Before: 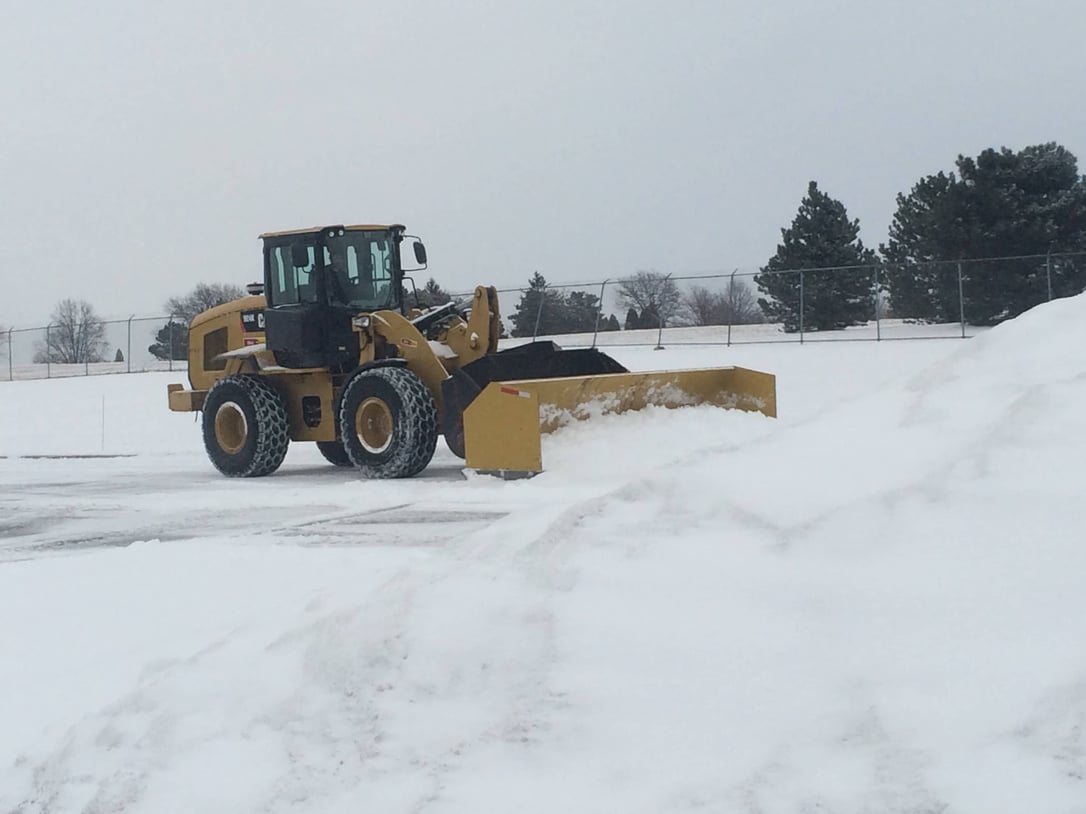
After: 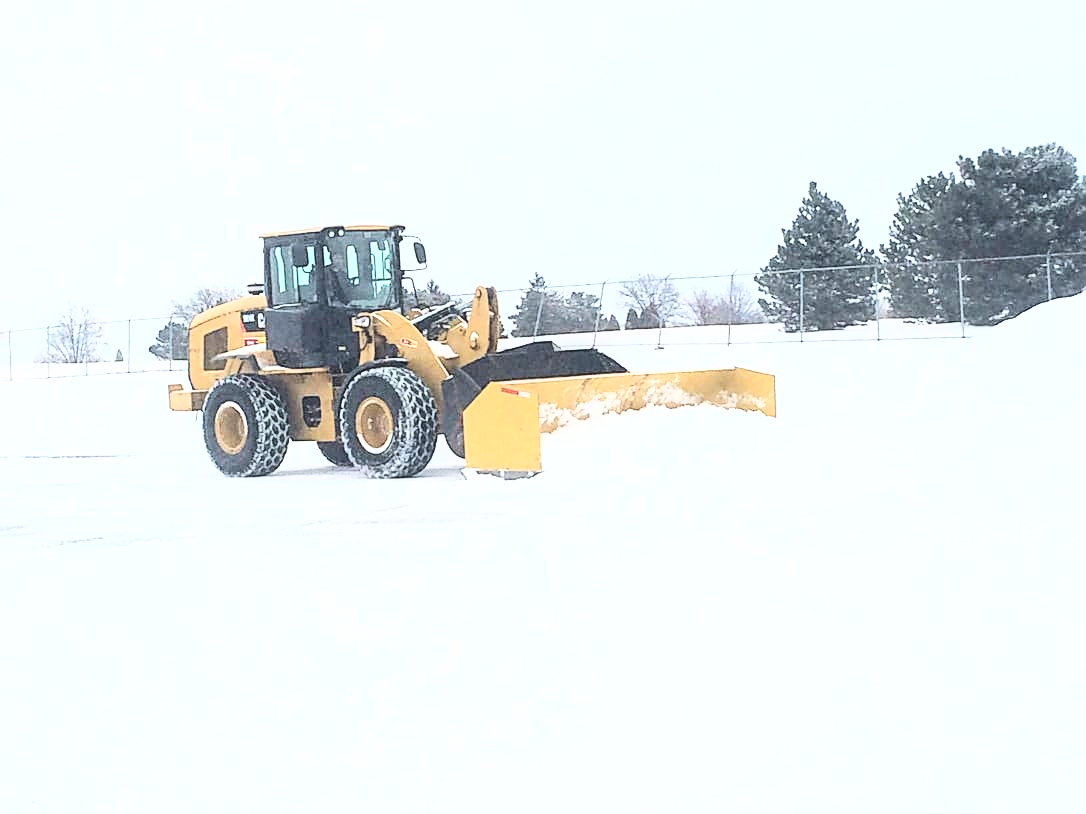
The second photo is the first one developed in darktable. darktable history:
exposure: black level correction 0, exposure 1.103 EV, compensate highlight preservation false
base curve: curves: ch0 [(0, 0) (0.007, 0.004) (0.027, 0.03) (0.046, 0.07) (0.207, 0.54) (0.442, 0.872) (0.673, 0.972) (1, 1)]
local contrast: detail 109%
sharpen: on, module defaults
